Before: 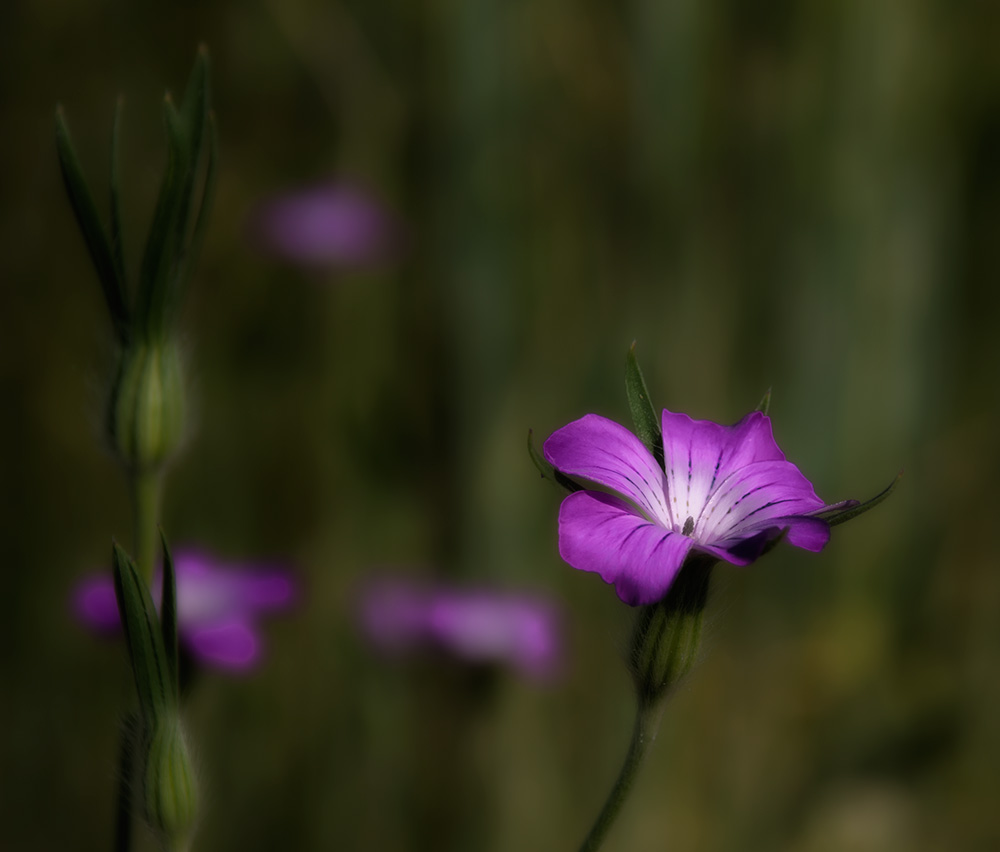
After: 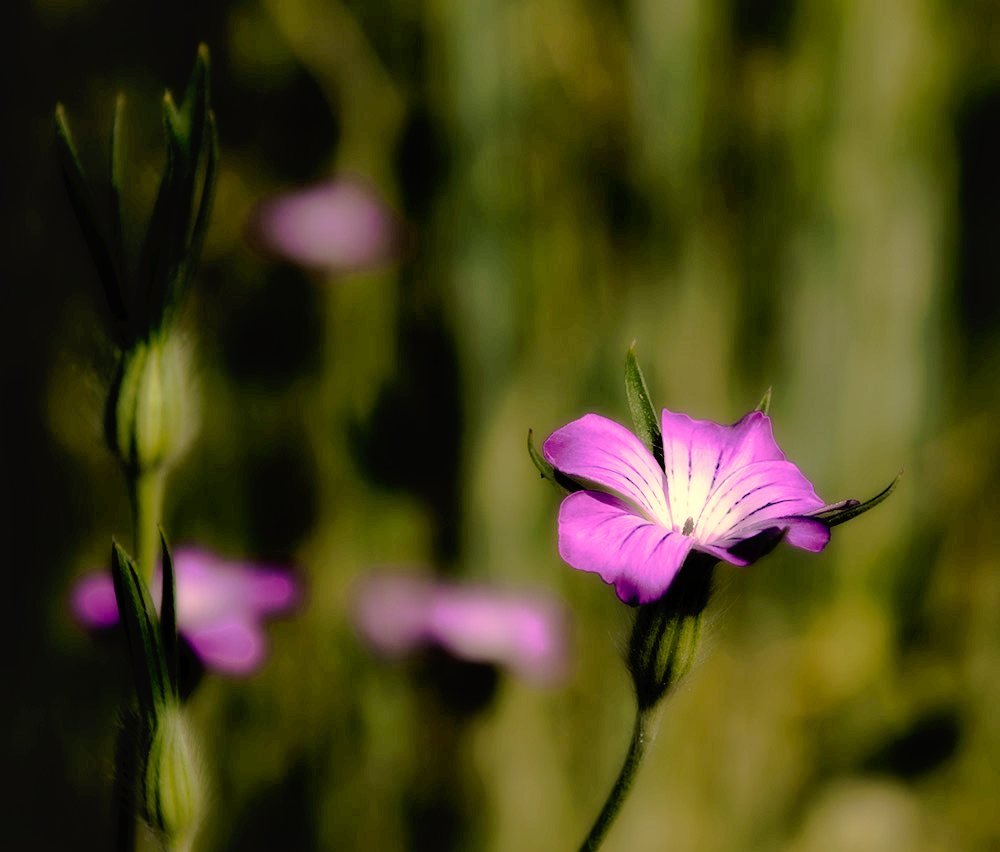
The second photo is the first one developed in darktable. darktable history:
filmic rgb: black relative exposure -5.06 EV, white relative exposure 3.53 EV, threshold 5.95 EV, hardness 3.19, contrast 1.191, highlights saturation mix -49.57%, enable highlight reconstruction true
exposure: black level correction 0, exposure 1.106 EV, compensate highlight preservation false
tone curve: curves: ch0 [(0, 0) (0.003, 0.03) (0.011, 0.03) (0.025, 0.033) (0.044, 0.038) (0.069, 0.057) (0.1, 0.109) (0.136, 0.174) (0.177, 0.243) (0.224, 0.313) (0.277, 0.391) (0.335, 0.464) (0.399, 0.515) (0.468, 0.563) (0.543, 0.616) (0.623, 0.679) (0.709, 0.766) (0.801, 0.865) (0.898, 0.948) (1, 1)], preserve colors none
local contrast: mode bilateral grid, contrast 19, coarseness 49, detail 119%, midtone range 0.2
color correction: highlights a* 2.54, highlights b* 23.43
